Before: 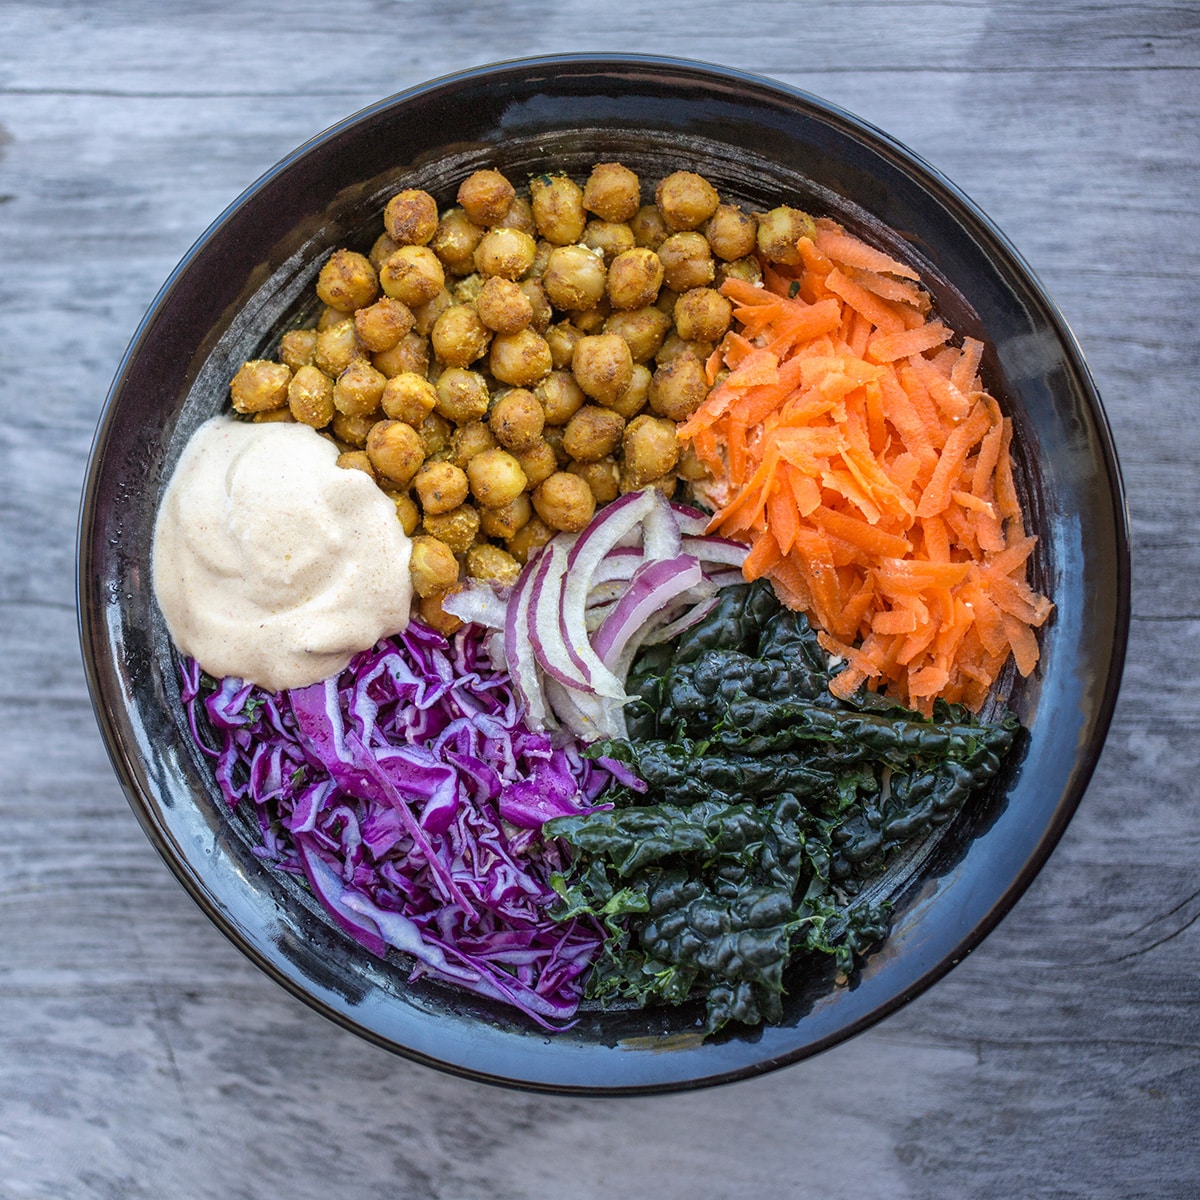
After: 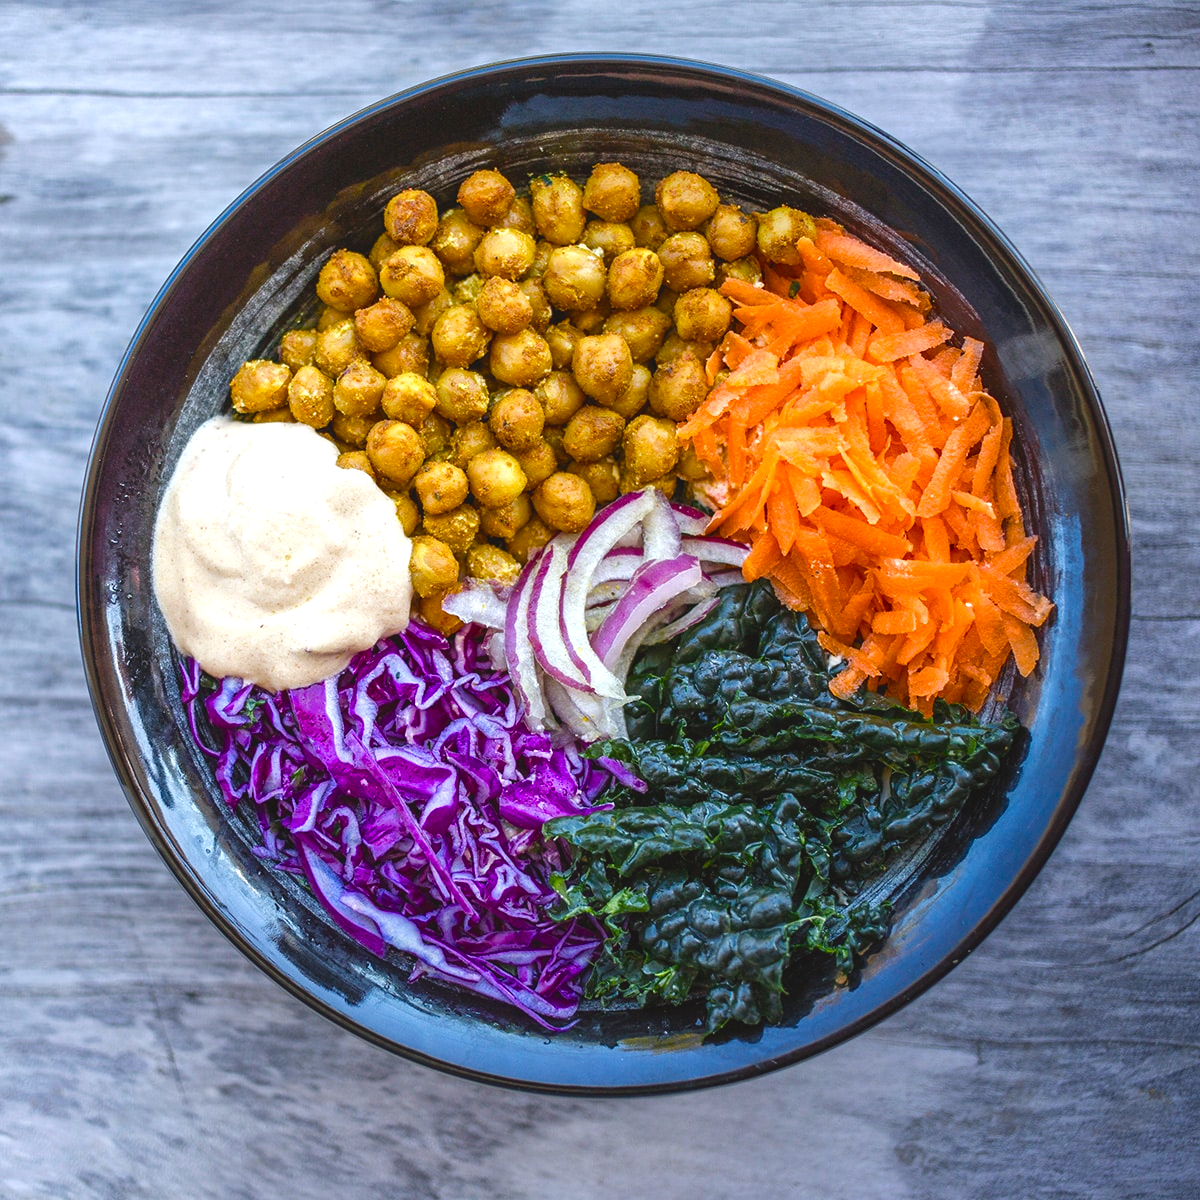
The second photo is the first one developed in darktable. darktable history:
color balance rgb: power › hue 329.69°, global offset › luminance 0.784%, perceptual saturation grading › global saturation 53.693%, perceptual saturation grading › highlights -50.422%, perceptual saturation grading › mid-tones 39.682%, perceptual saturation grading › shadows 30.142%, perceptual brilliance grading › global brilliance 2.123%, perceptual brilliance grading › highlights 7.468%, perceptual brilliance grading › shadows -3.147%
